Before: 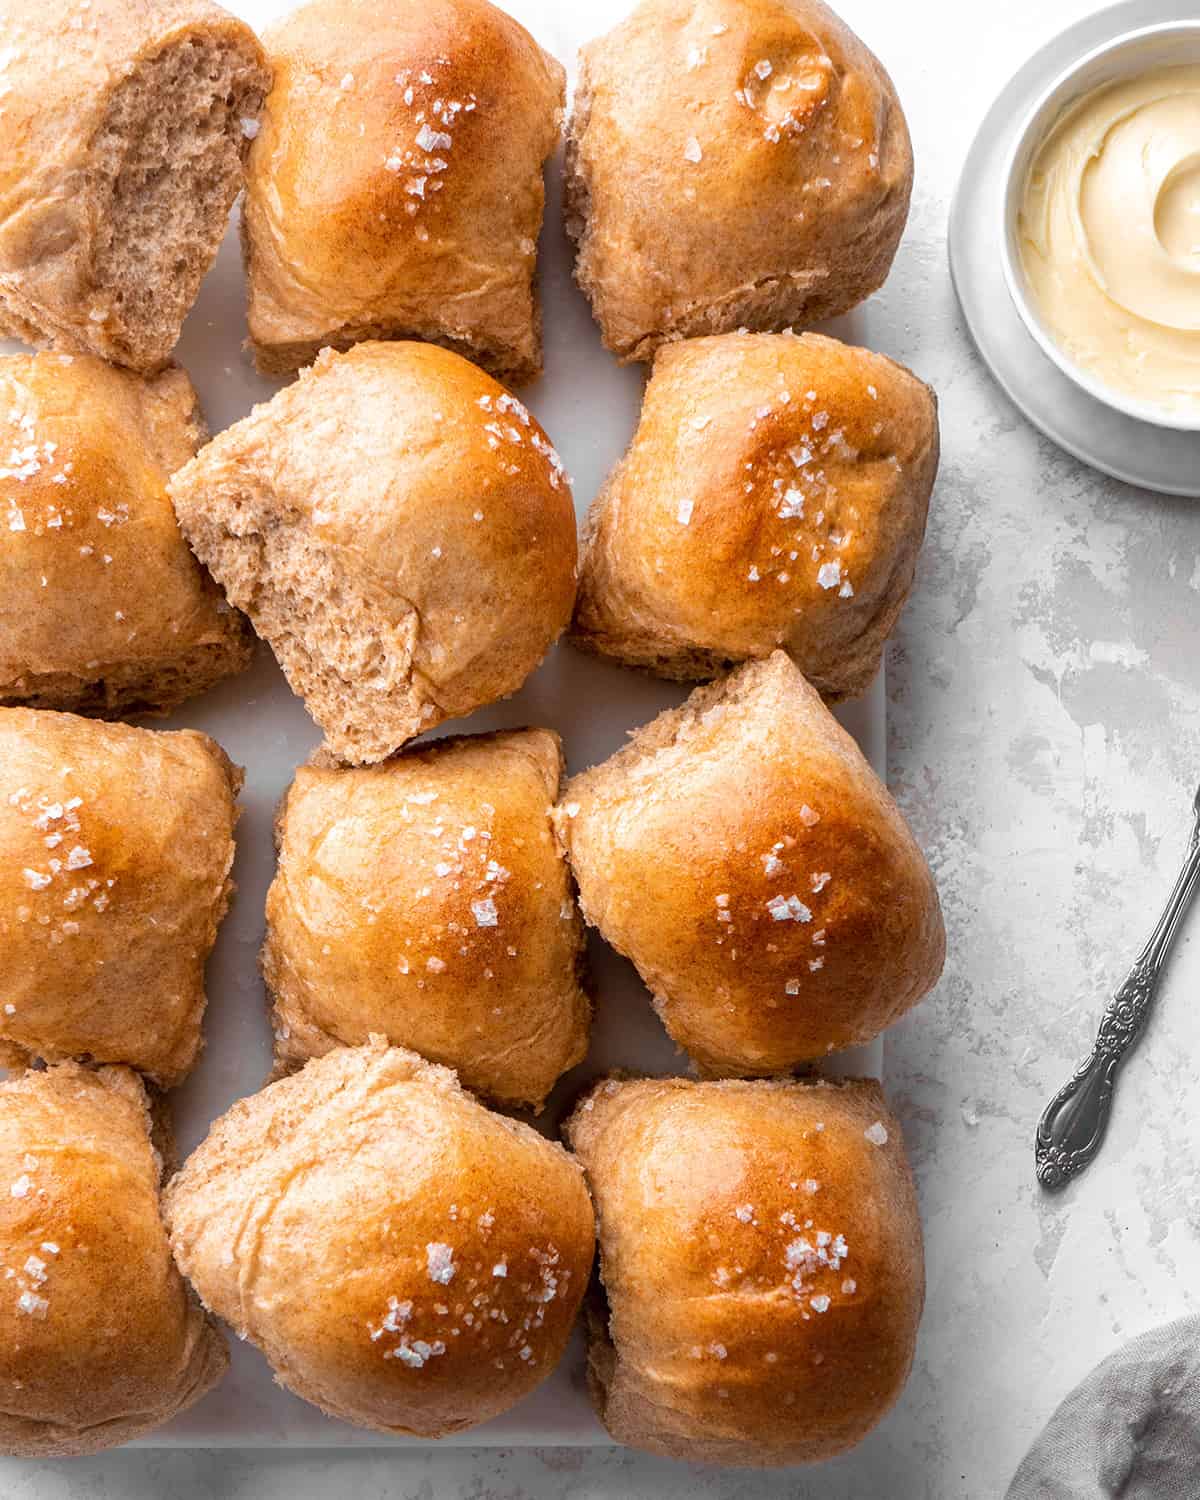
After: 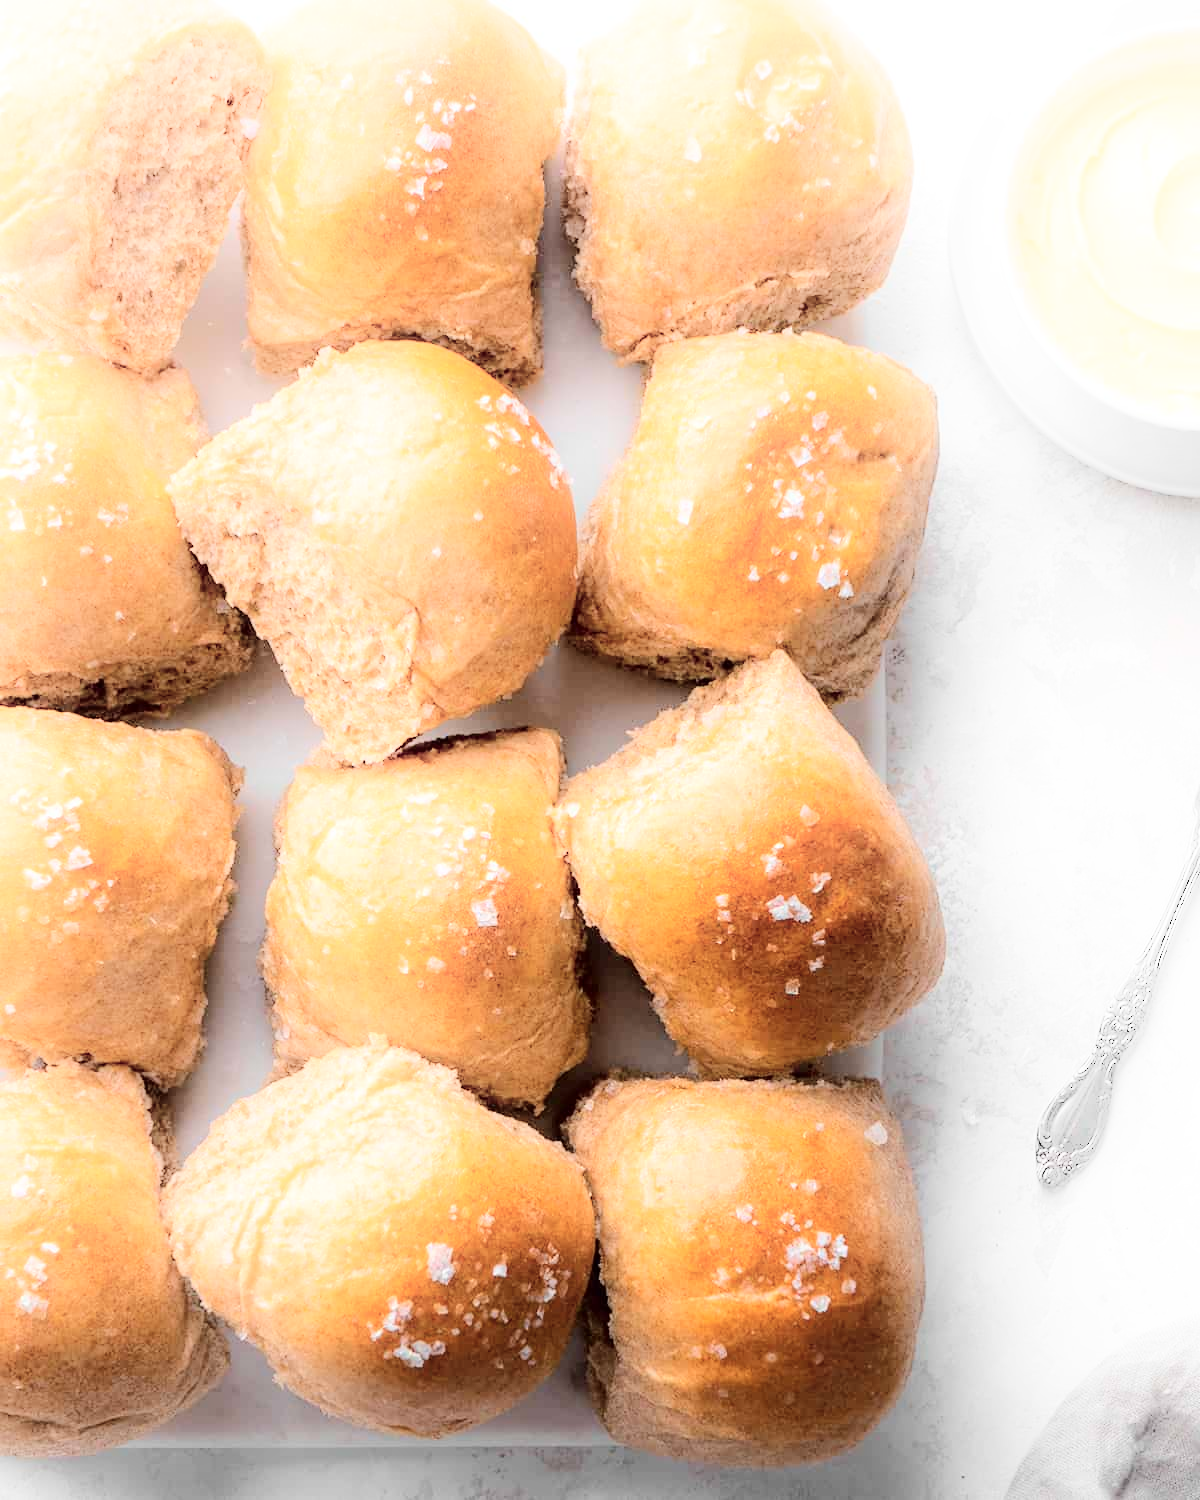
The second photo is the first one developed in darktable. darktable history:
shadows and highlights: shadows -21.39, highlights 99.73, soften with gaussian
tone curve: curves: ch0 [(0, 0) (0.07, 0.057) (0.15, 0.177) (0.352, 0.445) (0.59, 0.703) (0.857, 0.908) (1, 1)], color space Lab, independent channels, preserve colors none
